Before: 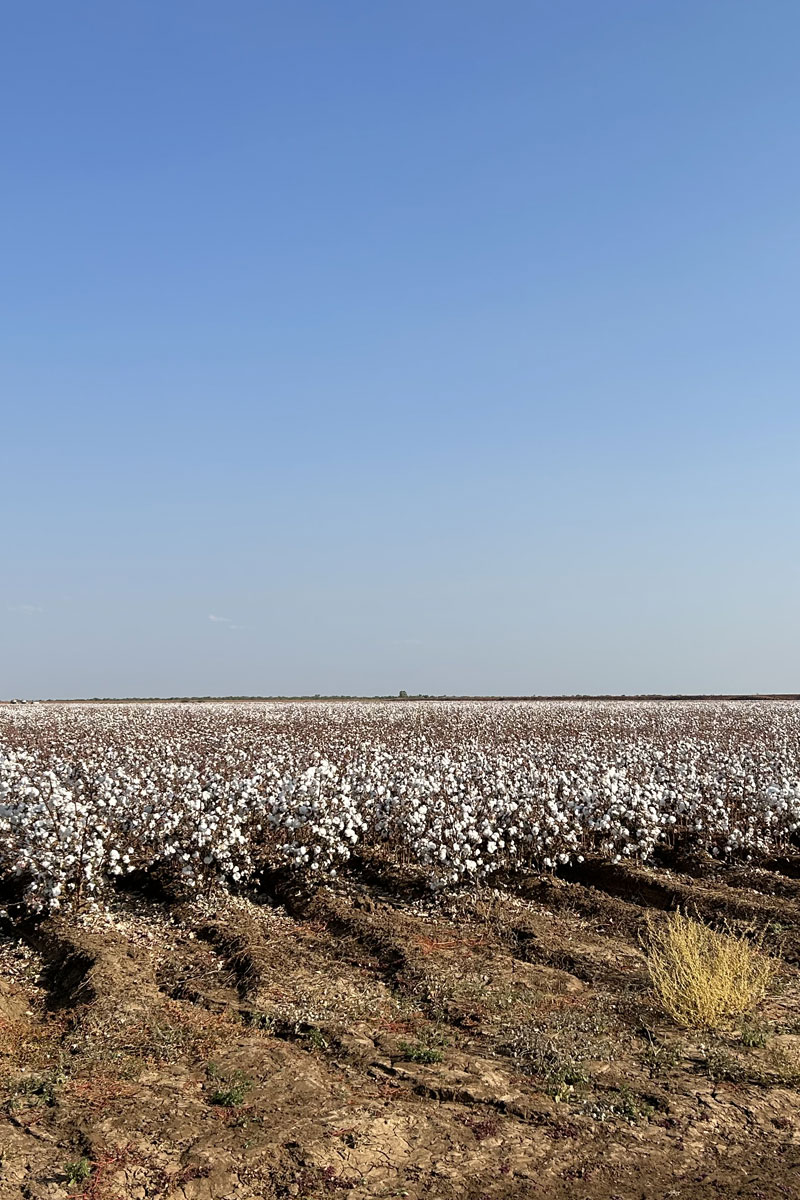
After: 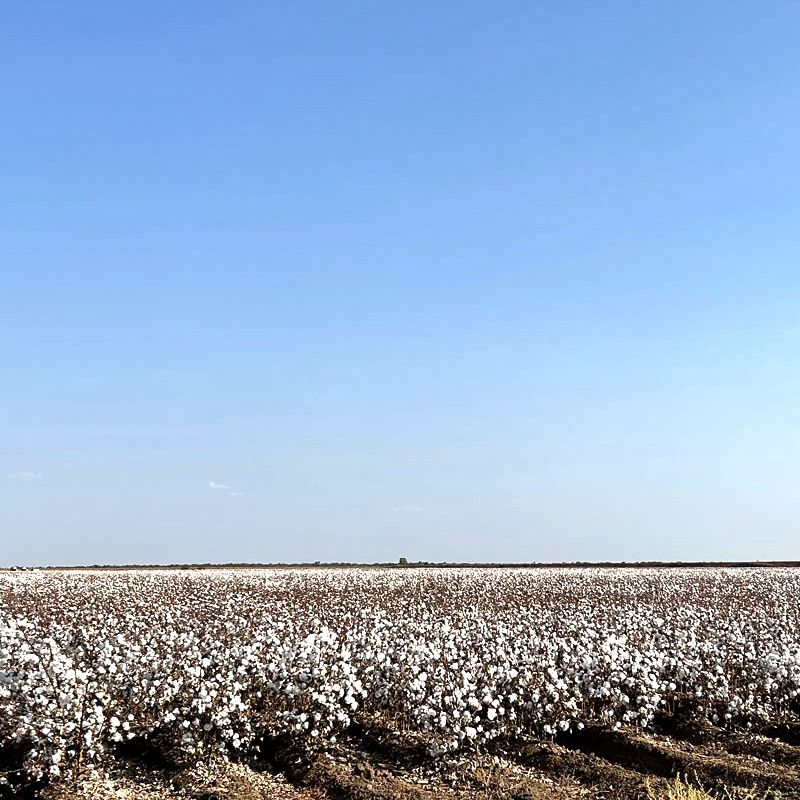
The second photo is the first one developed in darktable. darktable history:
tone equalizer: -8 EV -0.75 EV, -7 EV -0.7 EV, -6 EV -0.6 EV, -5 EV -0.4 EV, -3 EV 0.4 EV, -2 EV 0.6 EV, -1 EV 0.7 EV, +0 EV 0.75 EV, edges refinement/feathering 500, mask exposure compensation -1.57 EV, preserve details no
crop: top 11.166%, bottom 22.168%
shadows and highlights: white point adjustment 1, soften with gaussian
